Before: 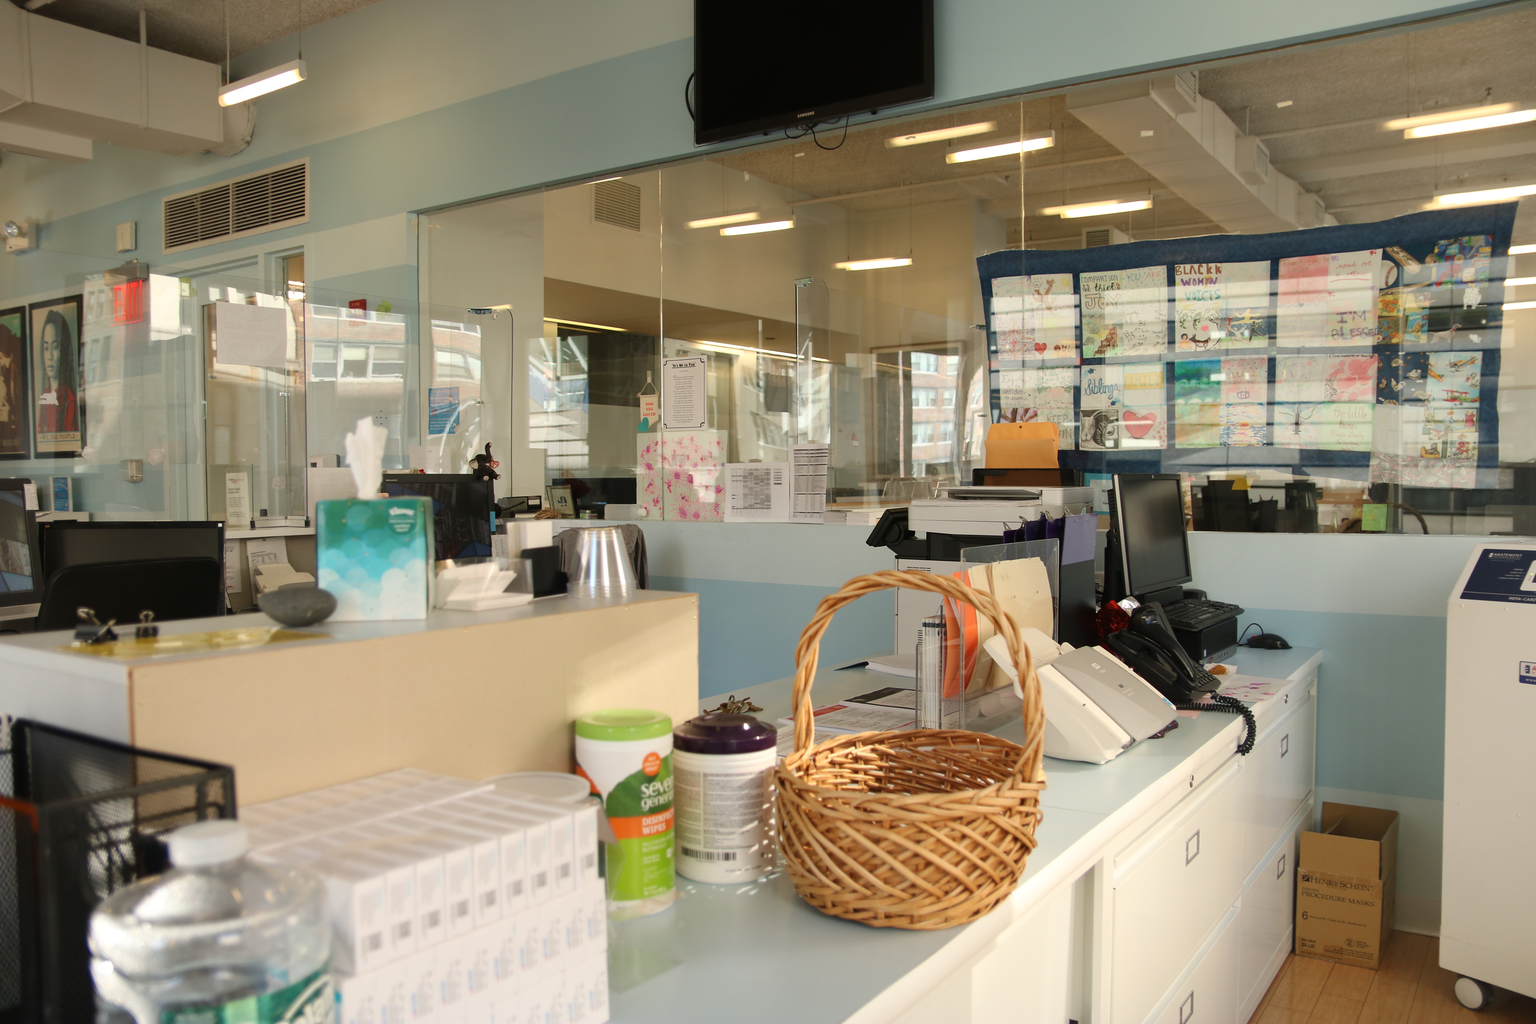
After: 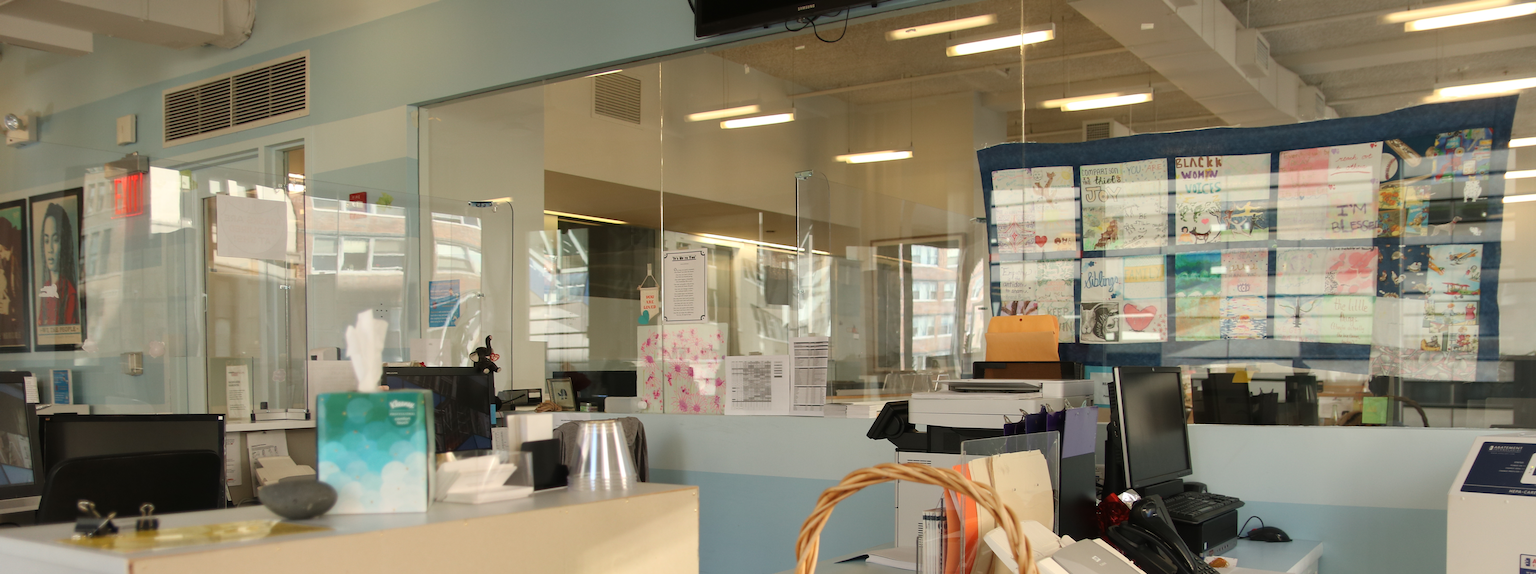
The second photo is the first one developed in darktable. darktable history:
crop and rotate: top 10.508%, bottom 33.344%
